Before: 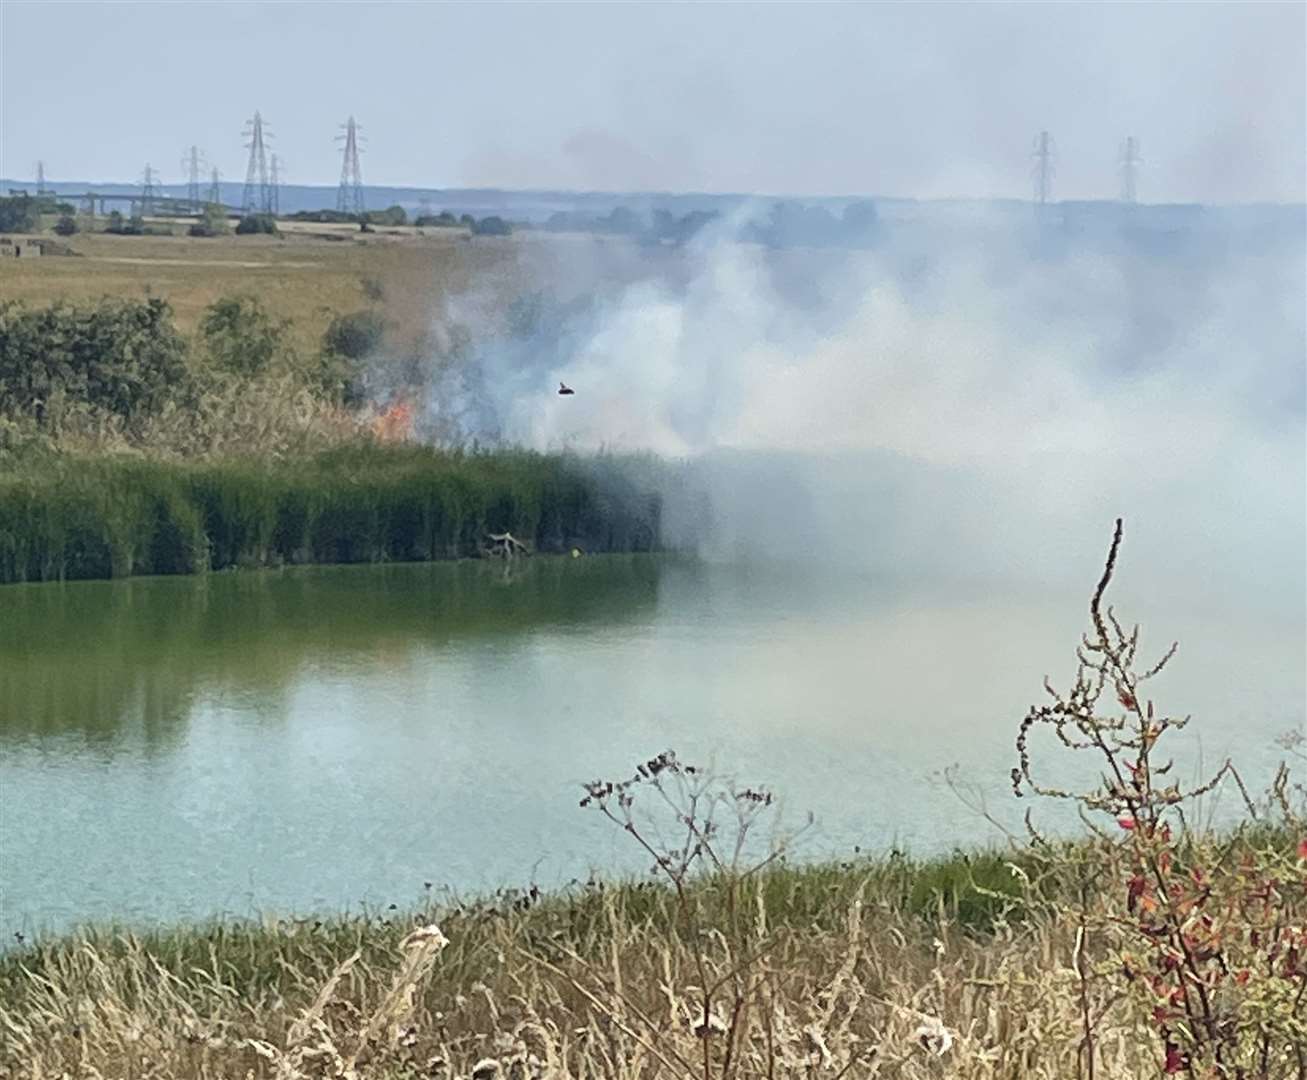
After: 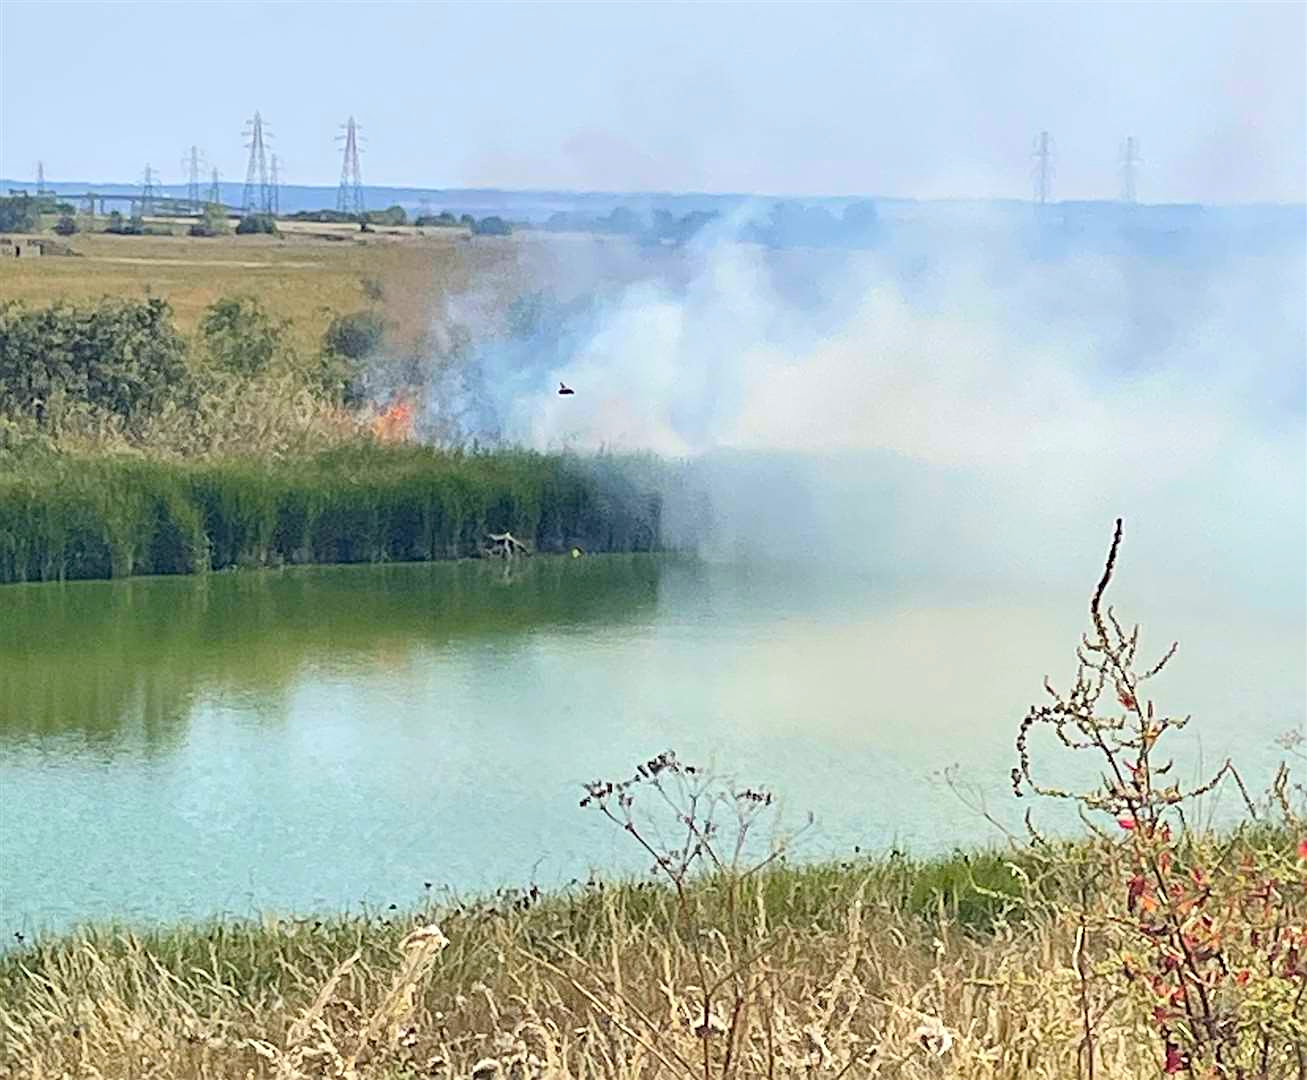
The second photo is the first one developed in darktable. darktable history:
color correction: highlights b* -0.007, saturation 1.34
contrast brightness saturation: contrast 0.139, brightness 0.206
haze removal: compatibility mode true, adaptive false
contrast equalizer: octaves 7, y [[0.5, 0.5, 0.472, 0.5, 0.5, 0.5], [0.5 ×6], [0.5 ×6], [0 ×6], [0 ×6]]
sharpen: on, module defaults
